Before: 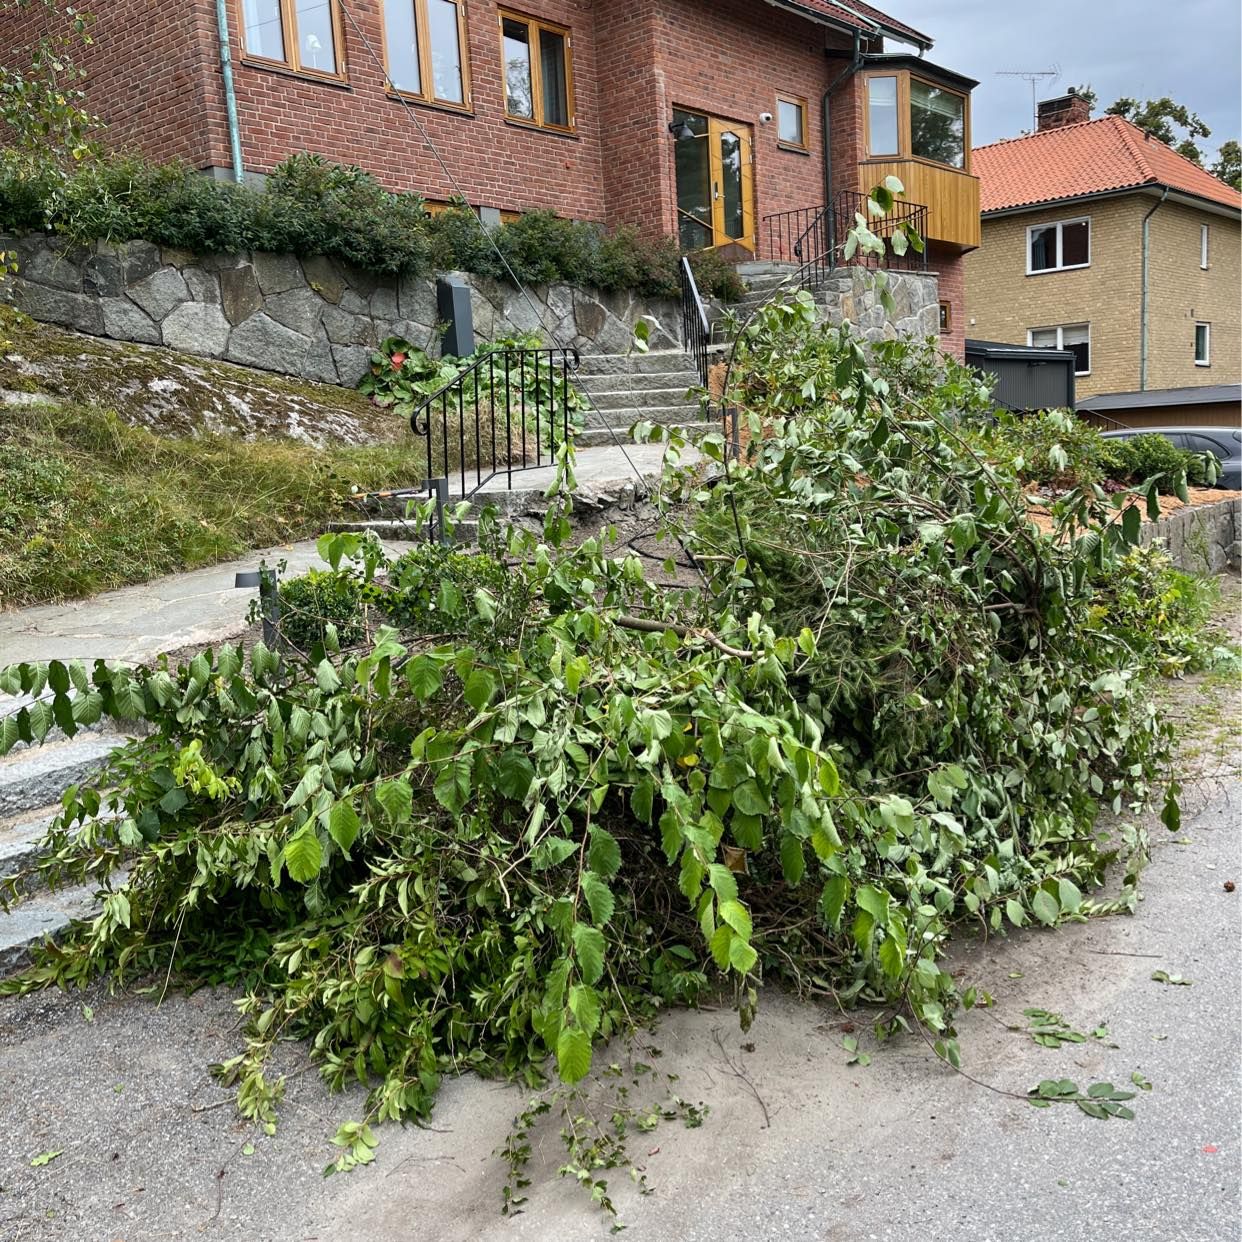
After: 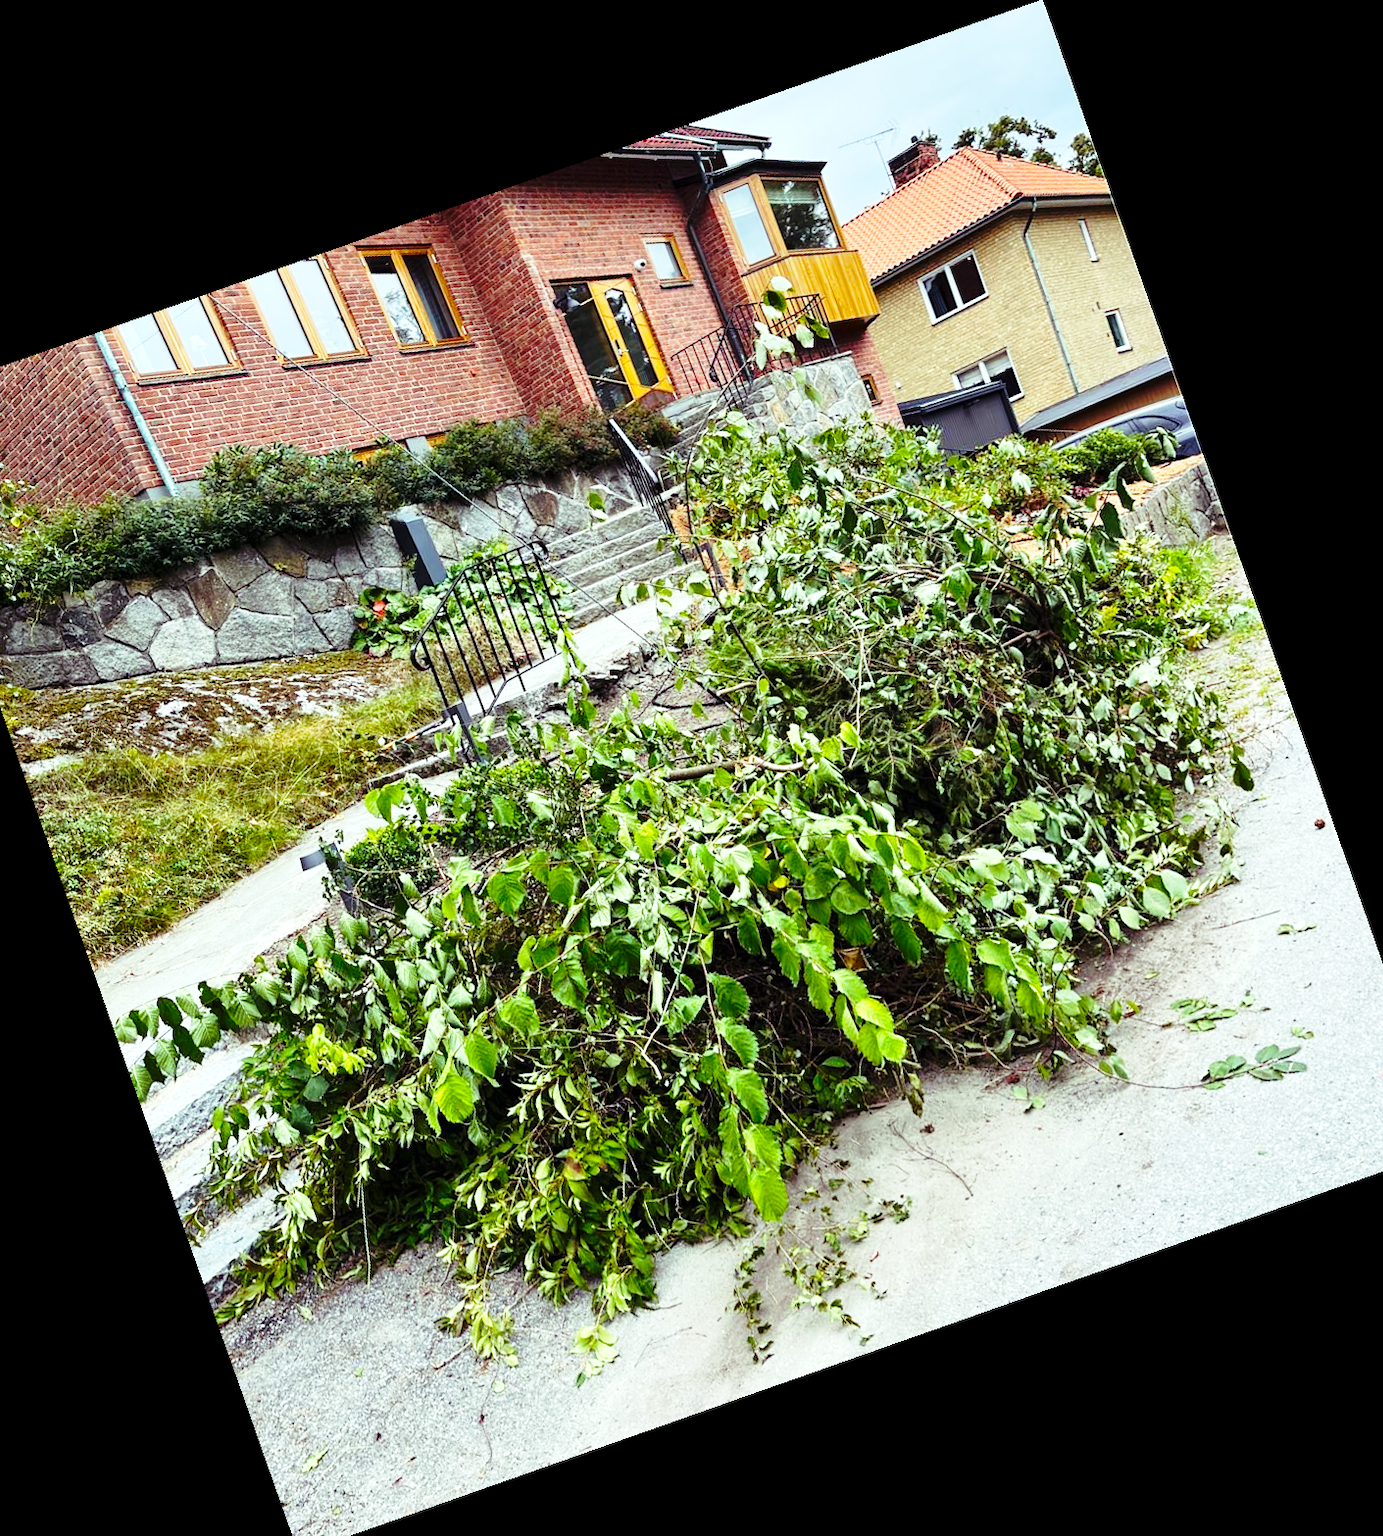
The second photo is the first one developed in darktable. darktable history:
color balance rgb: shadows lift › luminance 0.49%, shadows lift › chroma 6.83%, shadows lift › hue 300.29°, power › hue 208.98°, highlights gain › luminance 20.24%, highlights gain › chroma 2.73%, highlights gain › hue 173.85°, perceptual saturation grading › global saturation 18.05%
base curve: curves: ch0 [(0, 0) (0.04, 0.03) (0.133, 0.232) (0.448, 0.748) (0.843, 0.968) (1, 1)], preserve colors none
crop and rotate: angle 19.43°, left 6.812%, right 4.125%, bottom 1.087%
